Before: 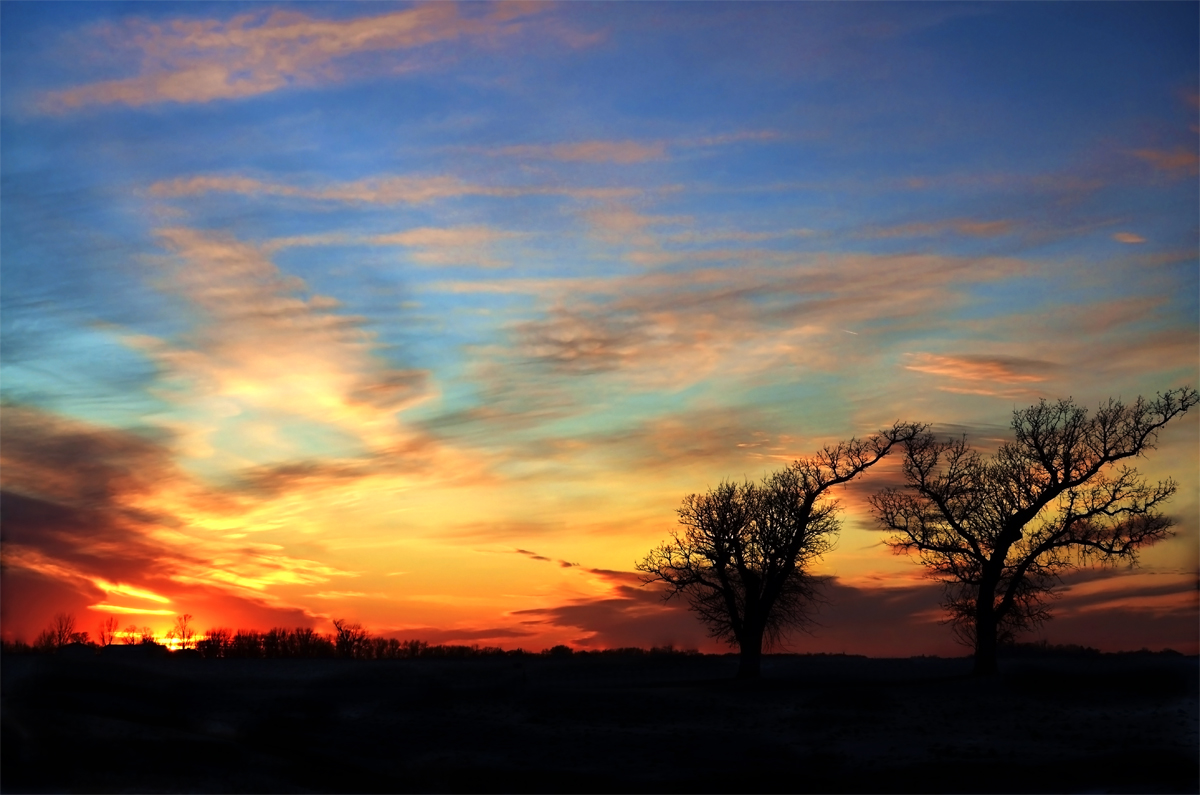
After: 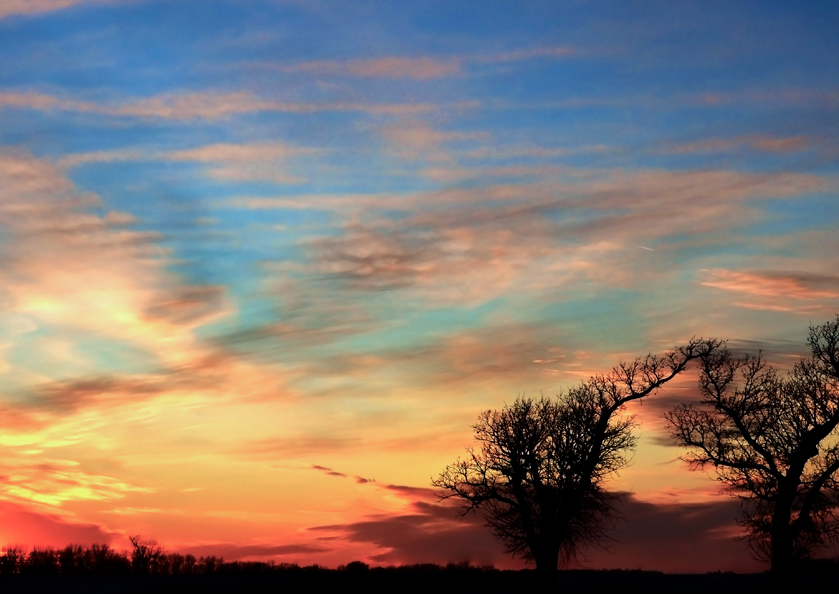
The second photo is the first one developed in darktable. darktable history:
color balance: input saturation 80.07%
white balance: red 0.98, blue 1.034
crop and rotate: left 17.046%, top 10.659%, right 12.989%, bottom 14.553%
shadows and highlights: shadows -20, white point adjustment -2, highlights -35
